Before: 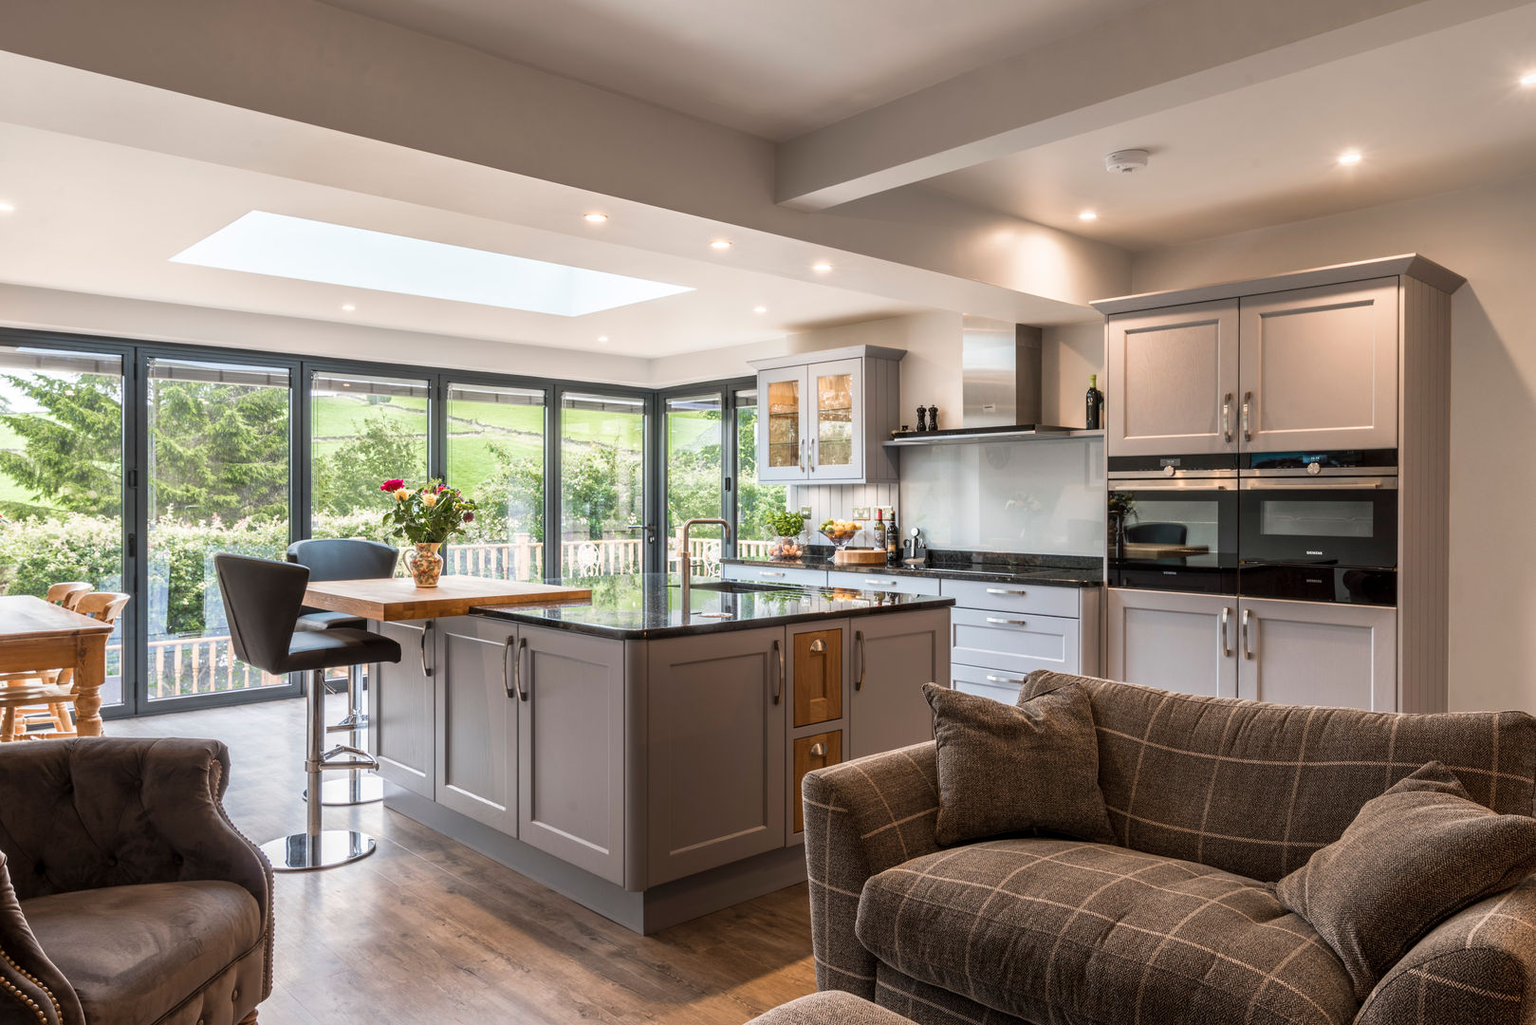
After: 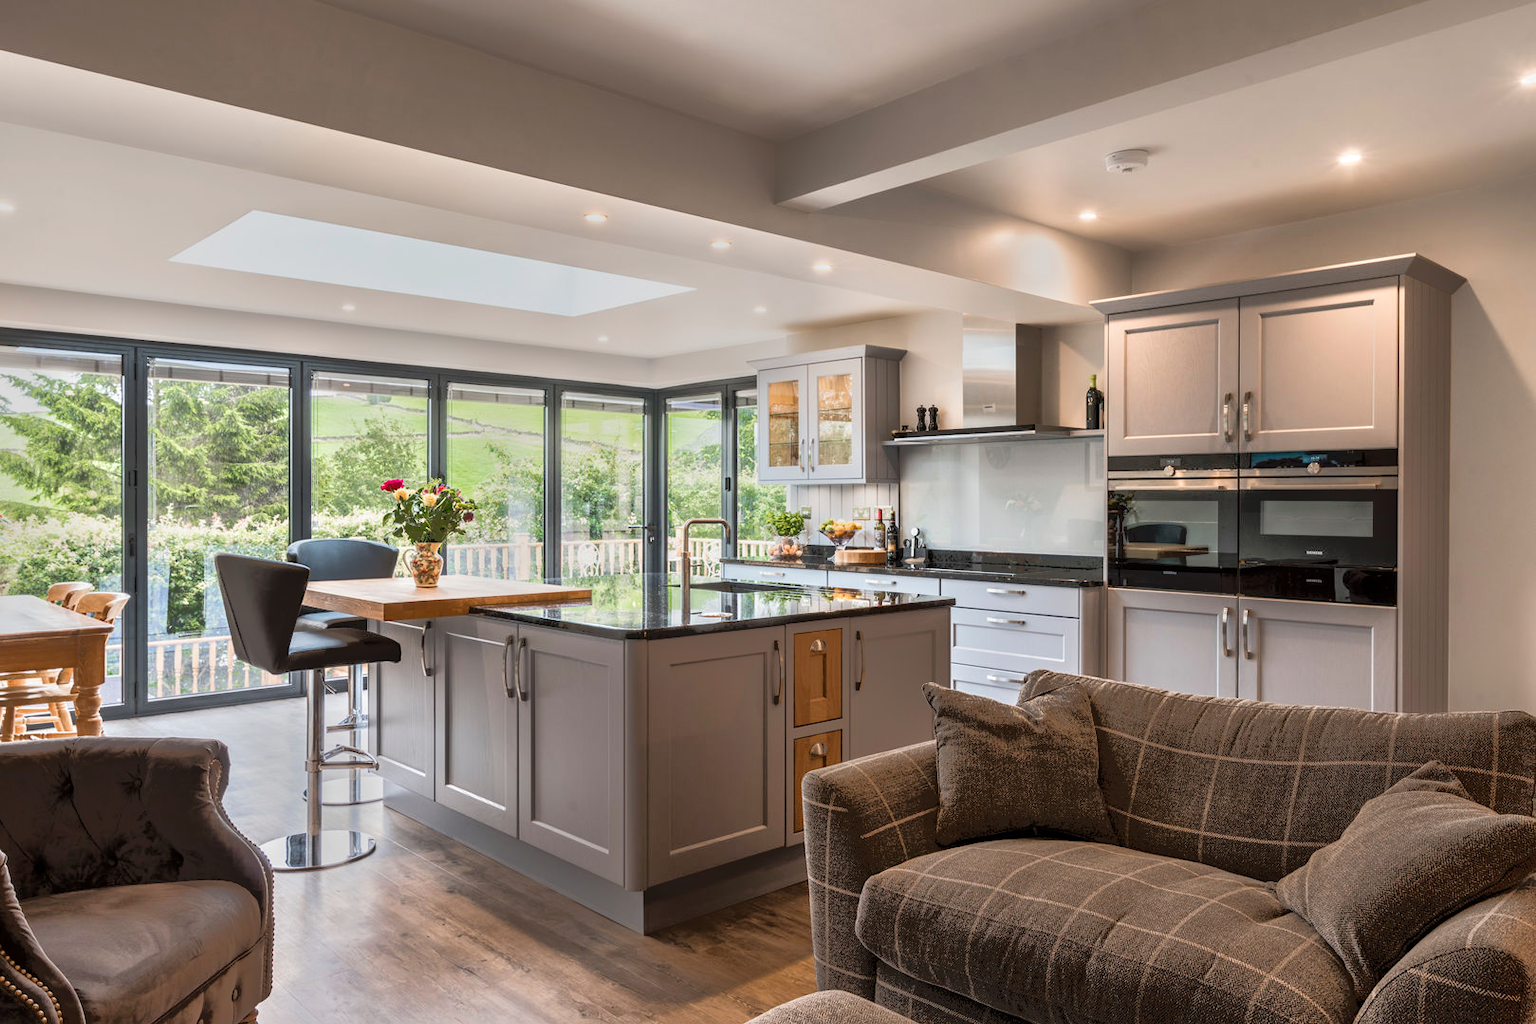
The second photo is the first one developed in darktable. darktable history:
tone equalizer: -7 EV -0.619 EV, -6 EV 1.02 EV, -5 EV -0.463 EV, -4 EV 0.463 EV, -3 EV 0.432 EV, -2 EV 0.16 EV, -1 EV -0.133 EV, +0 EV -0.407 EV
